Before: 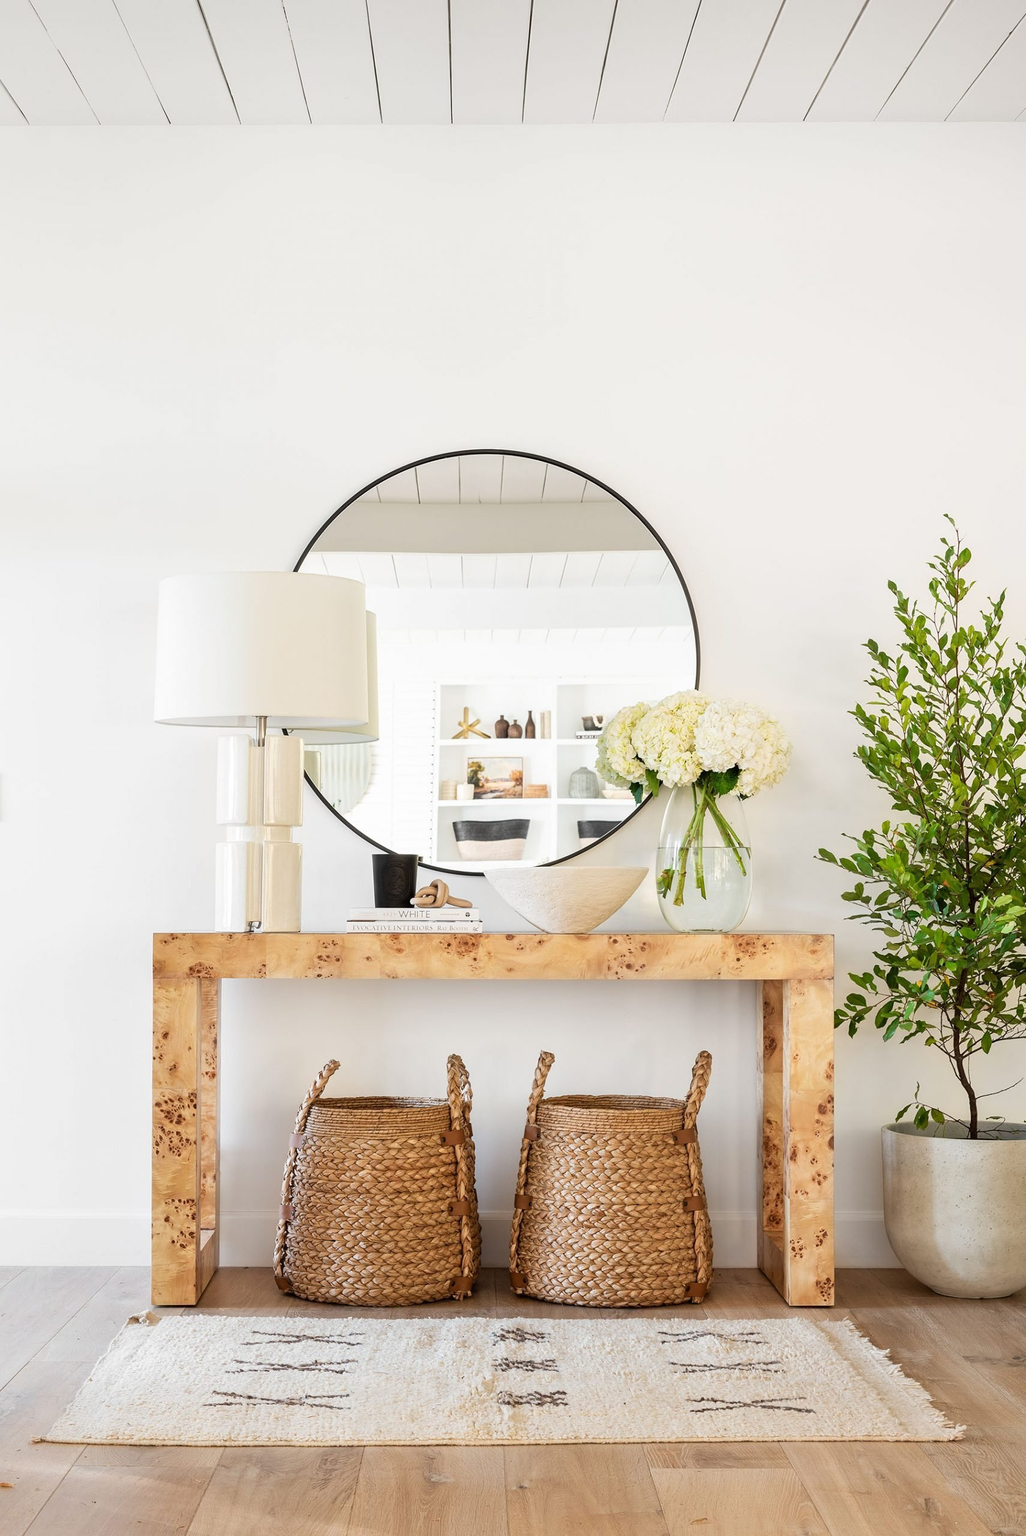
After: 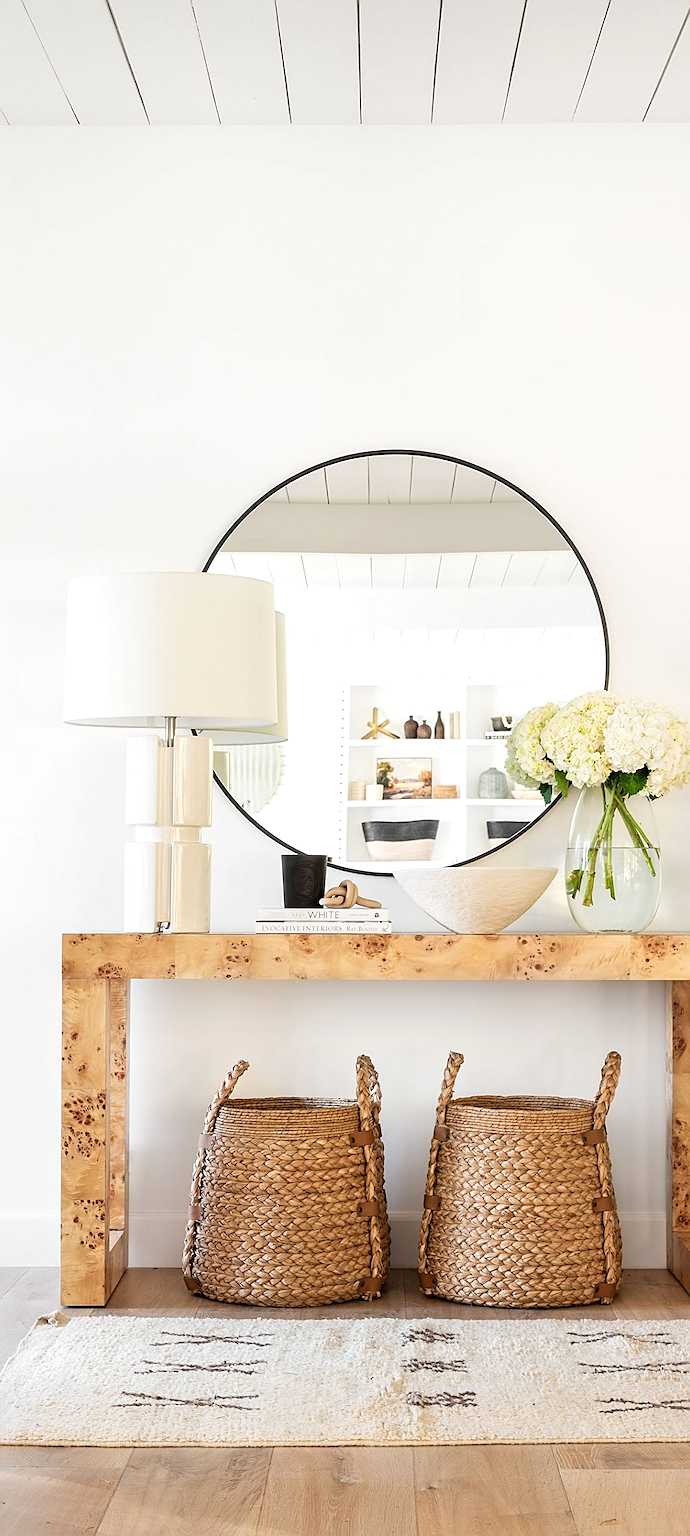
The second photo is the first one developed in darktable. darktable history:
crop and rotate: left 8.913%, right 23.762%
exposure: exposure 0.153 EV, compensate exposure bias true, compensate highlight preservation false
sharpen: on, module defaults
